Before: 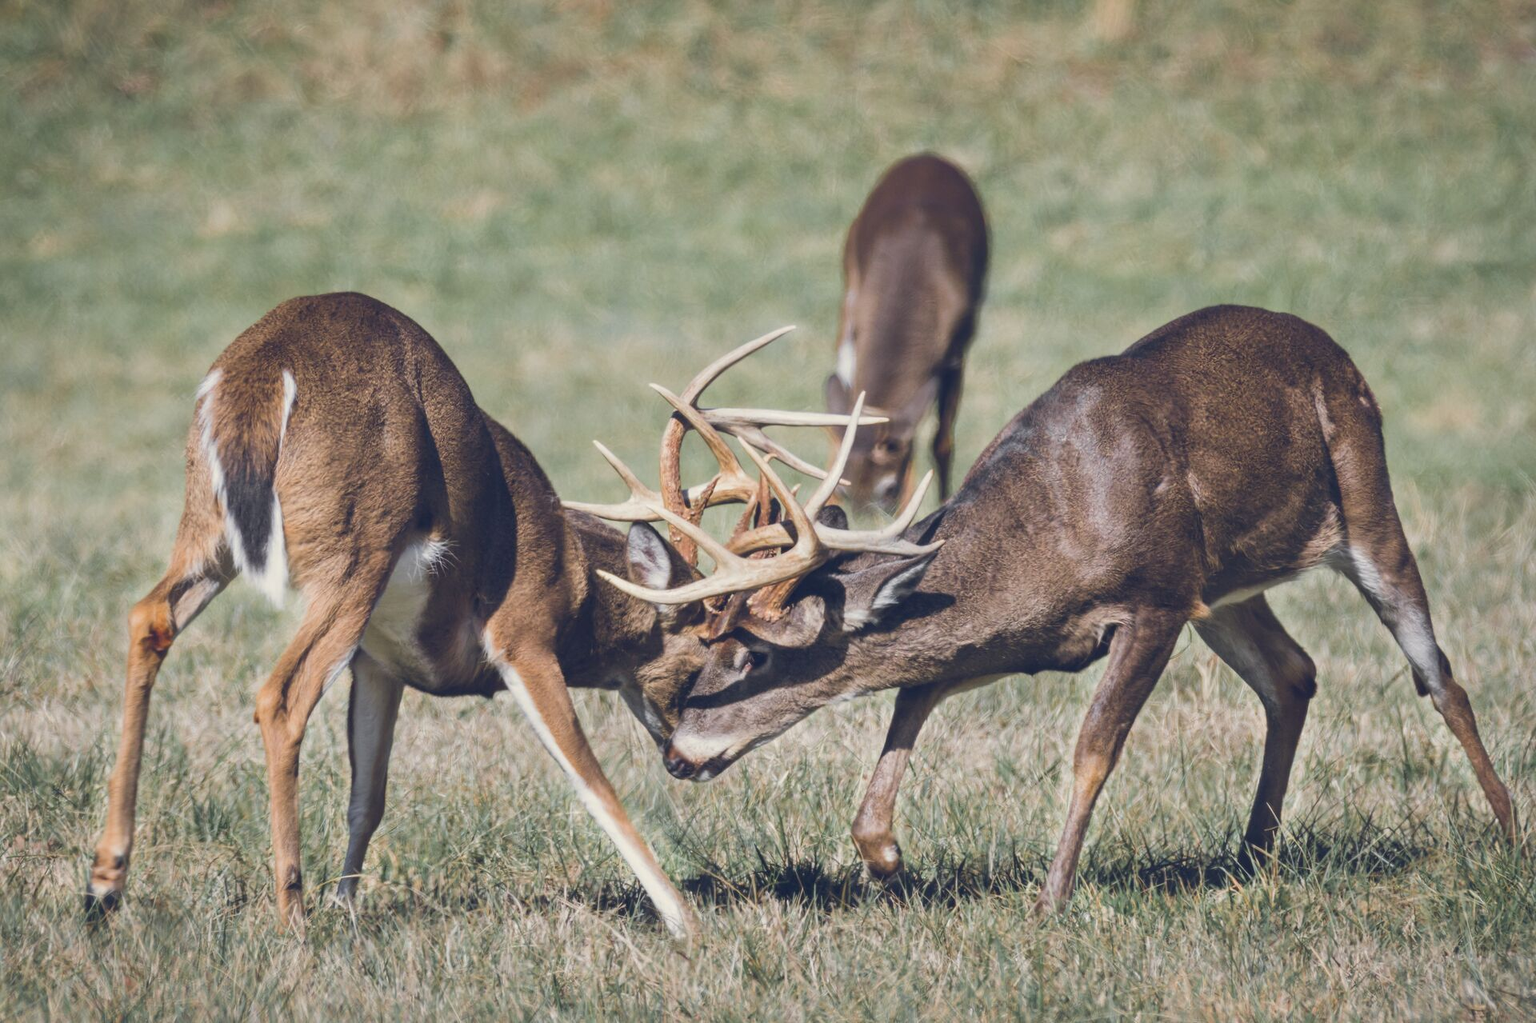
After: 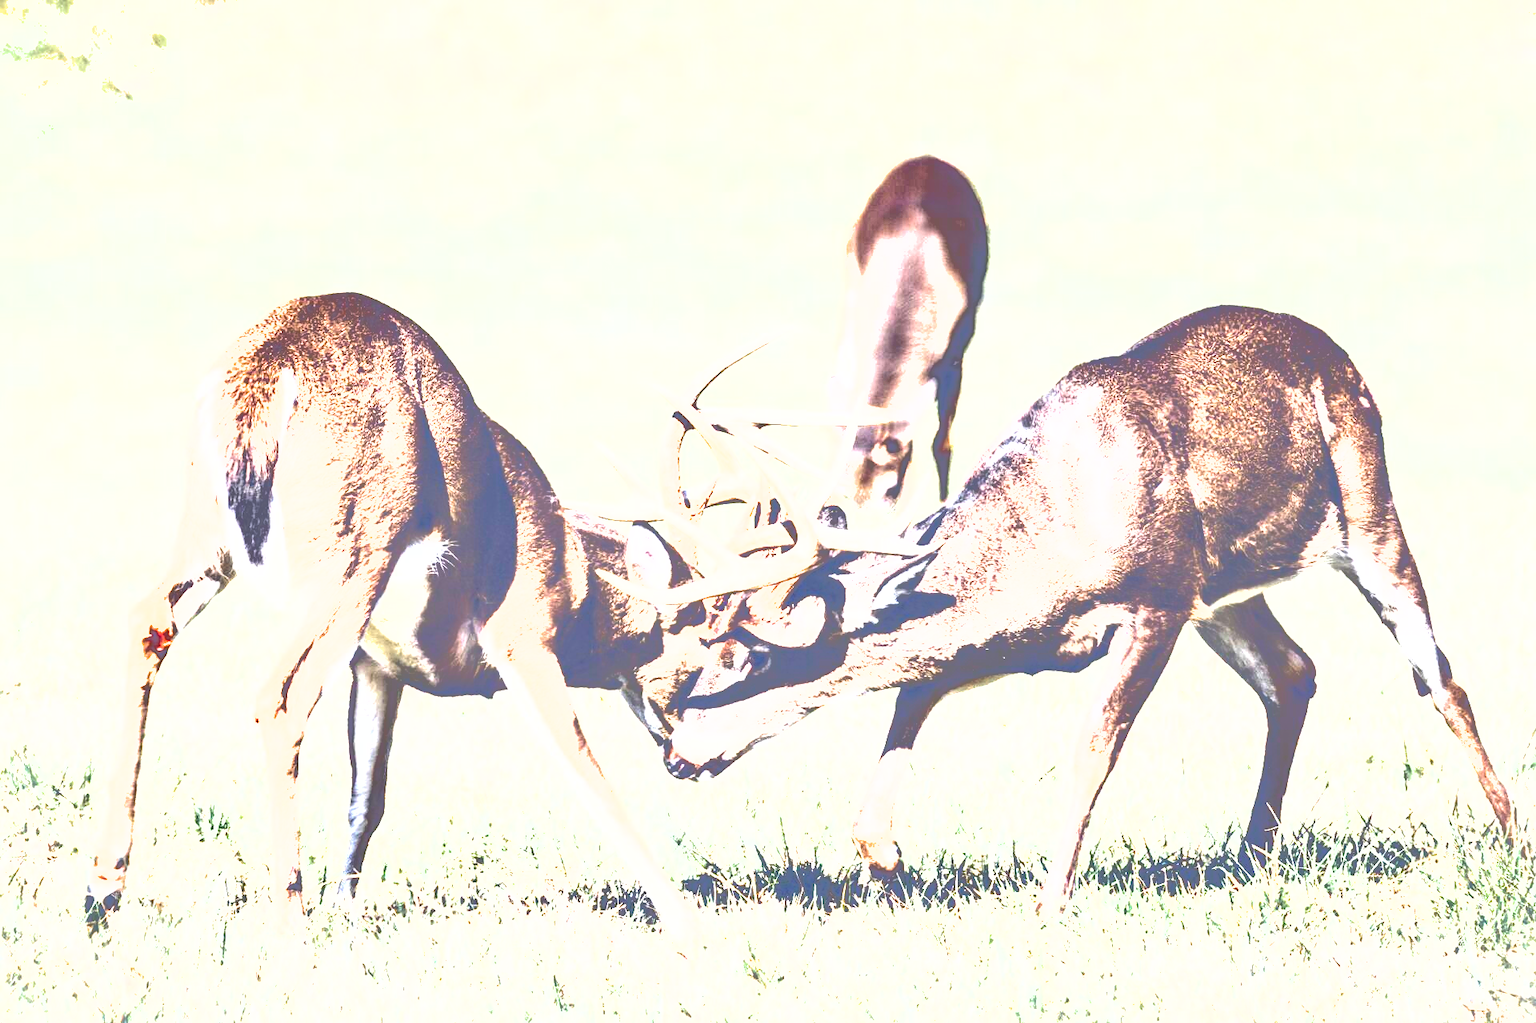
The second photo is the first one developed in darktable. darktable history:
shadows and highlights: shadows 39.85, highlights -59.7
exposure: exposure 2.922 EV, compensate highlight preservation false
